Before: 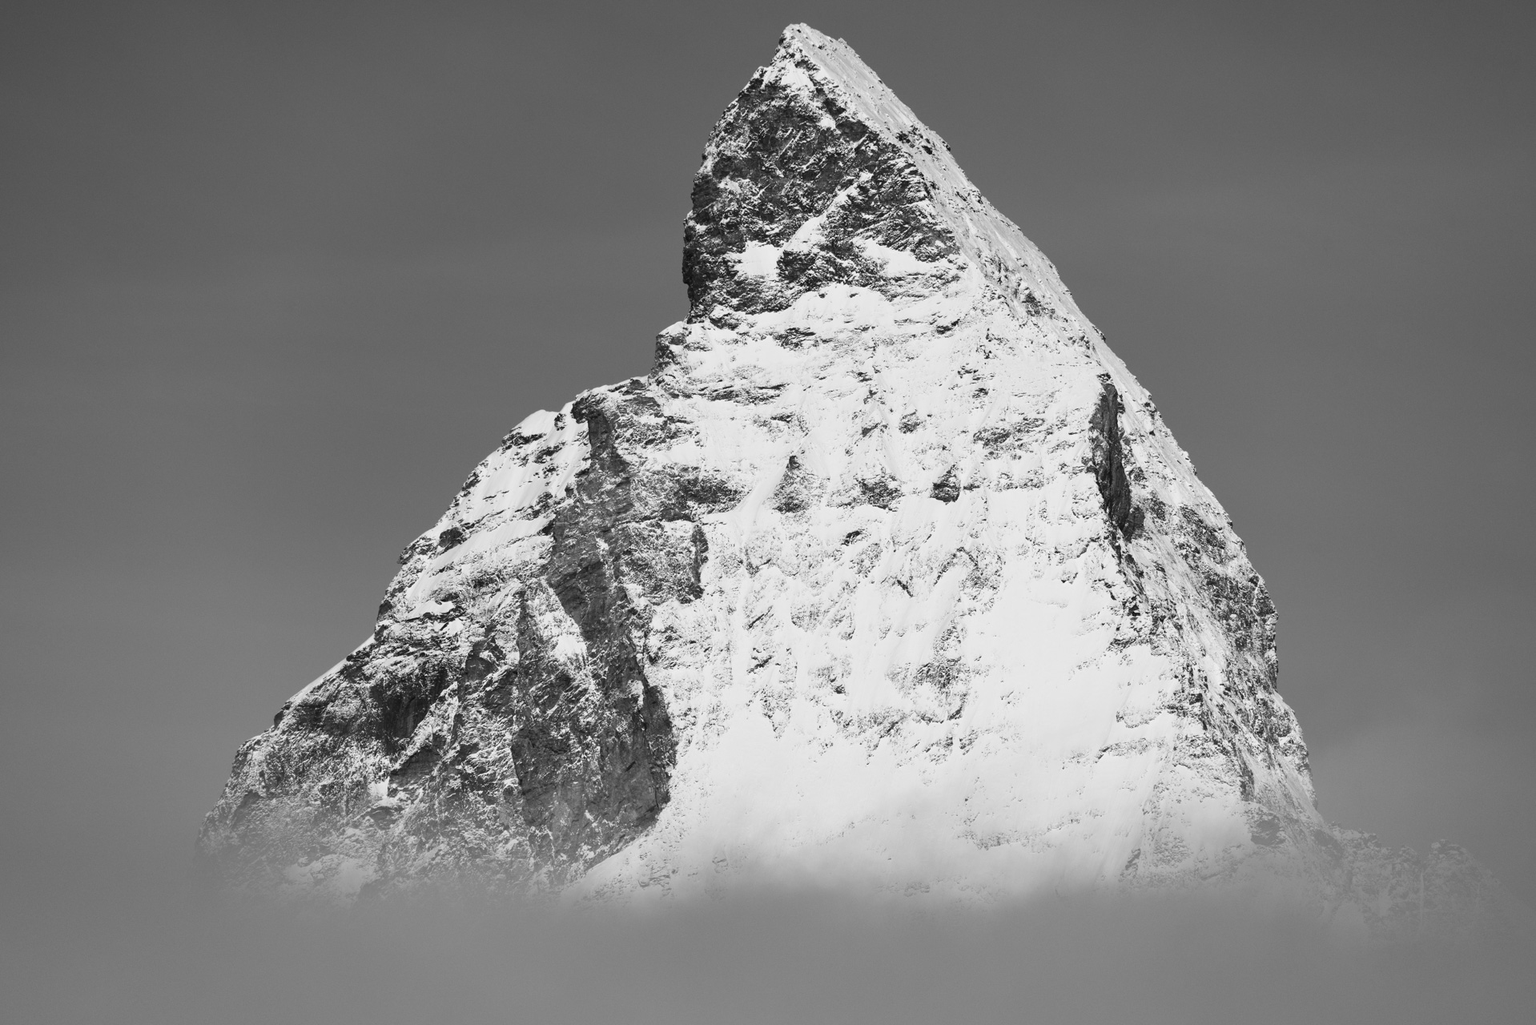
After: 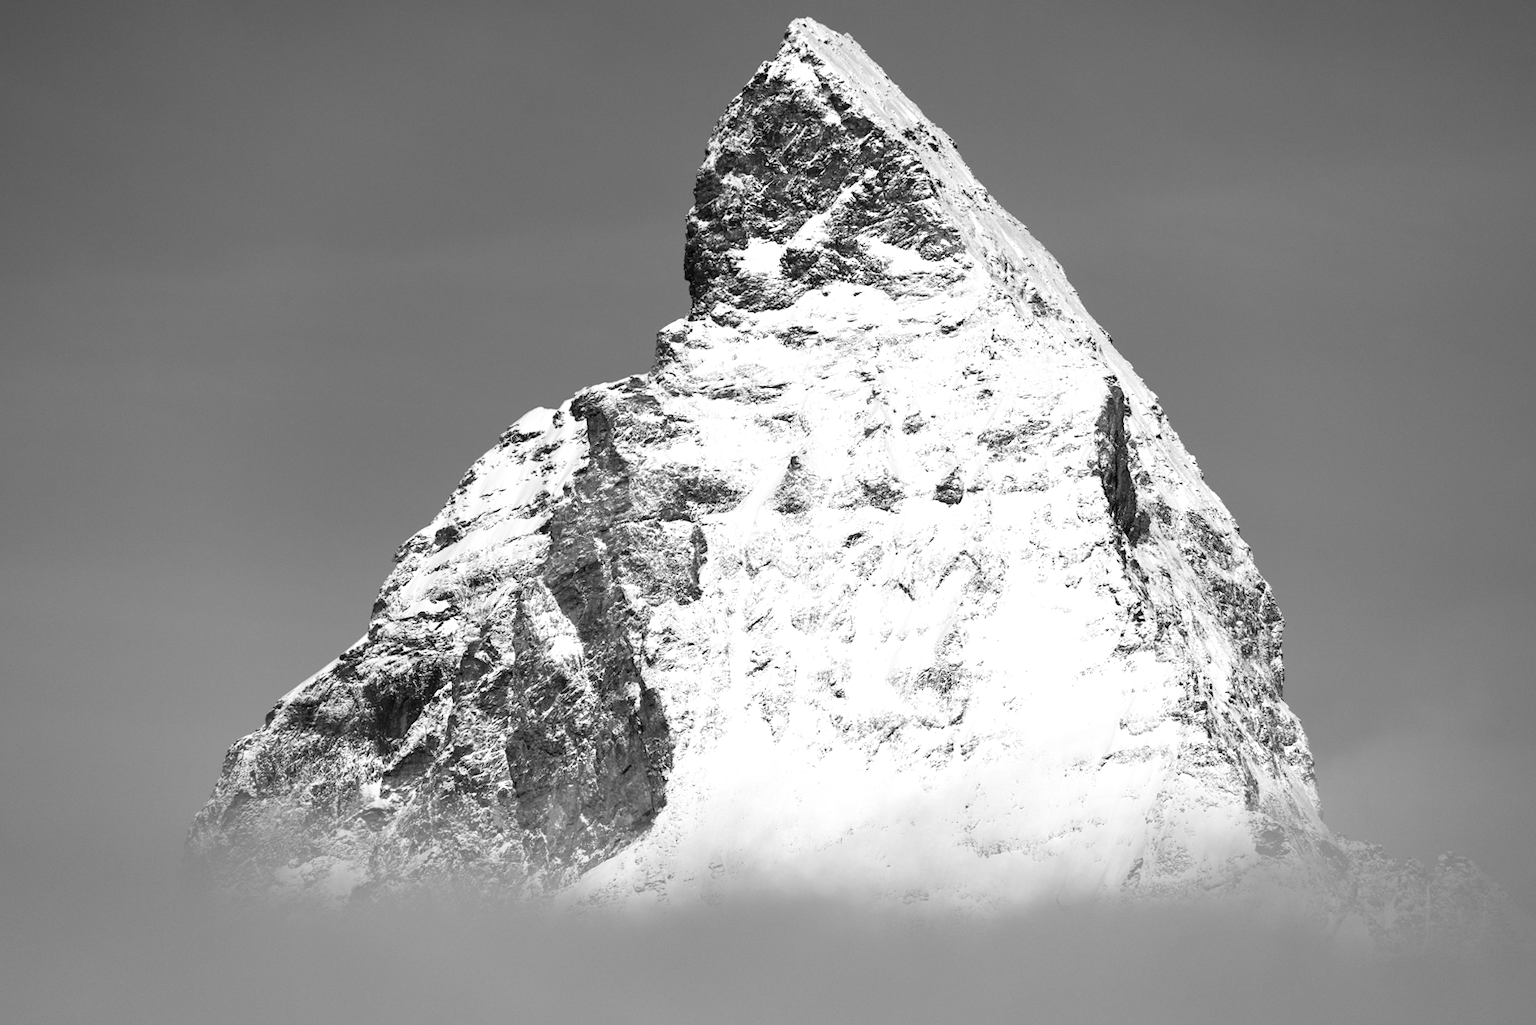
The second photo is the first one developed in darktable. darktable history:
crop and rotate: angle -0.543°
tone equalizer: -8 EV -0.408 EV, -7 EV -0.396 EV, -6 EV -0.335 EV, -5 EV -0.248 EV, -3 EV 0.241 EV, -2 EV 0.362 EV, -1 EV 0.393 EV, +0 EV 0.401 EV
color correction: highlights b* 0.056, saturation 0.987
color zones: curves: ch1 [(0, 0.638) (0.193, 0.442) (0.286, 0.15) (0.429, 0.14) (0.571, 0.142) (0.714, 0.154) (0.857, 0.175) (1, 0.638)]
